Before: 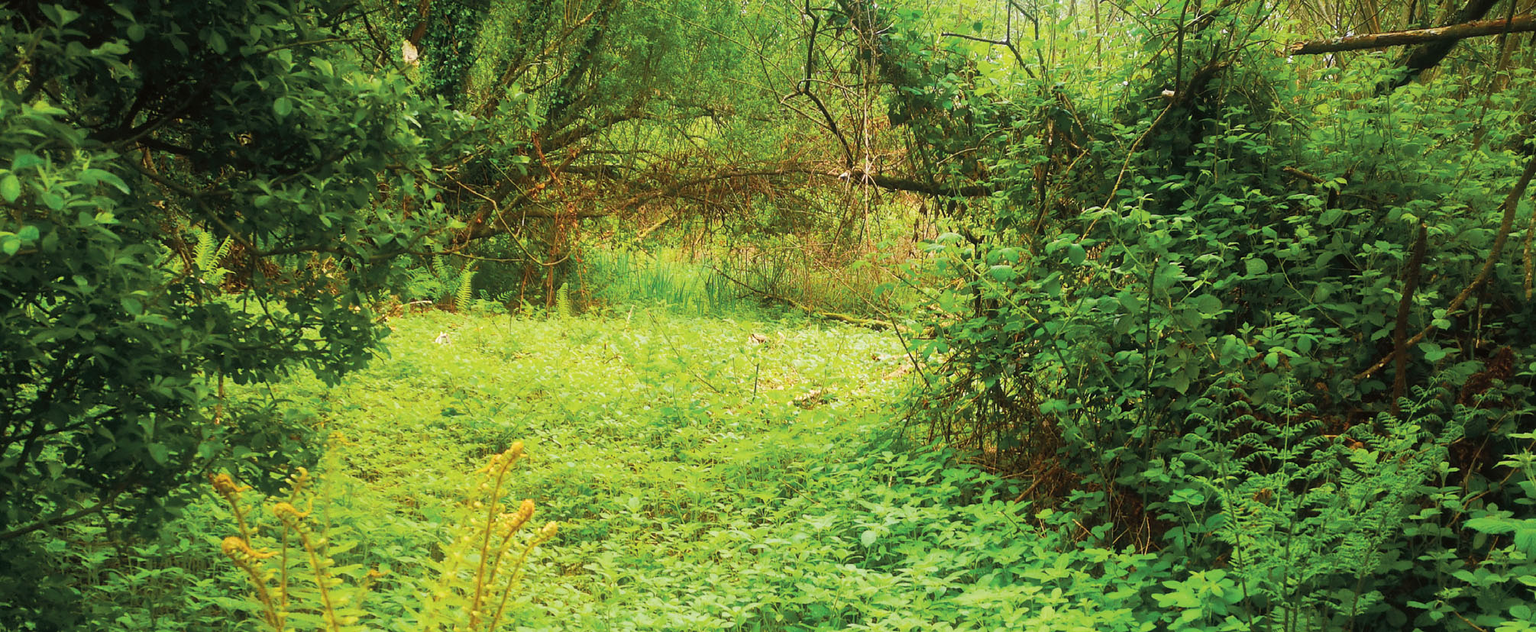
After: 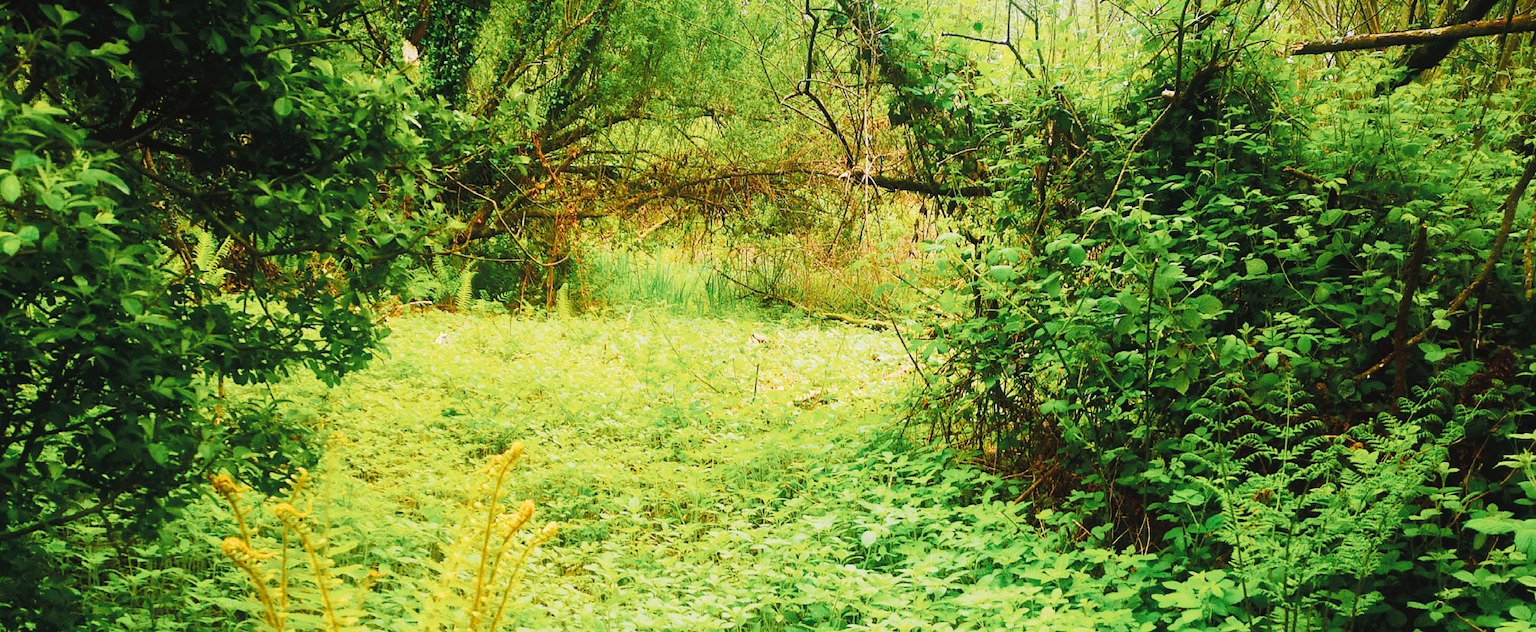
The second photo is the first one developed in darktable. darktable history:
color correction: highlights a* -0.182, highlights b* -0.124
tone curve: curves: ch0 [(0, 0) (0.003, 0.023) (0.011, 0.029) (0.025, 0.037) (0.044, 0.047) (0.069, 0.057) (0.1, 0.075) (0.136, 0.103) (0.177, 0.145) (0.224, 0.193) (0.277, 0.266) (0.335, 0.362) (0.399, 0.473) (0.468, 0.569) (0.543, 0.655) (0.623, 0.73) (0.709, 0.804) (0.801, 0.874) (0.898, 0.924) (1, 1)], preserve colors none
